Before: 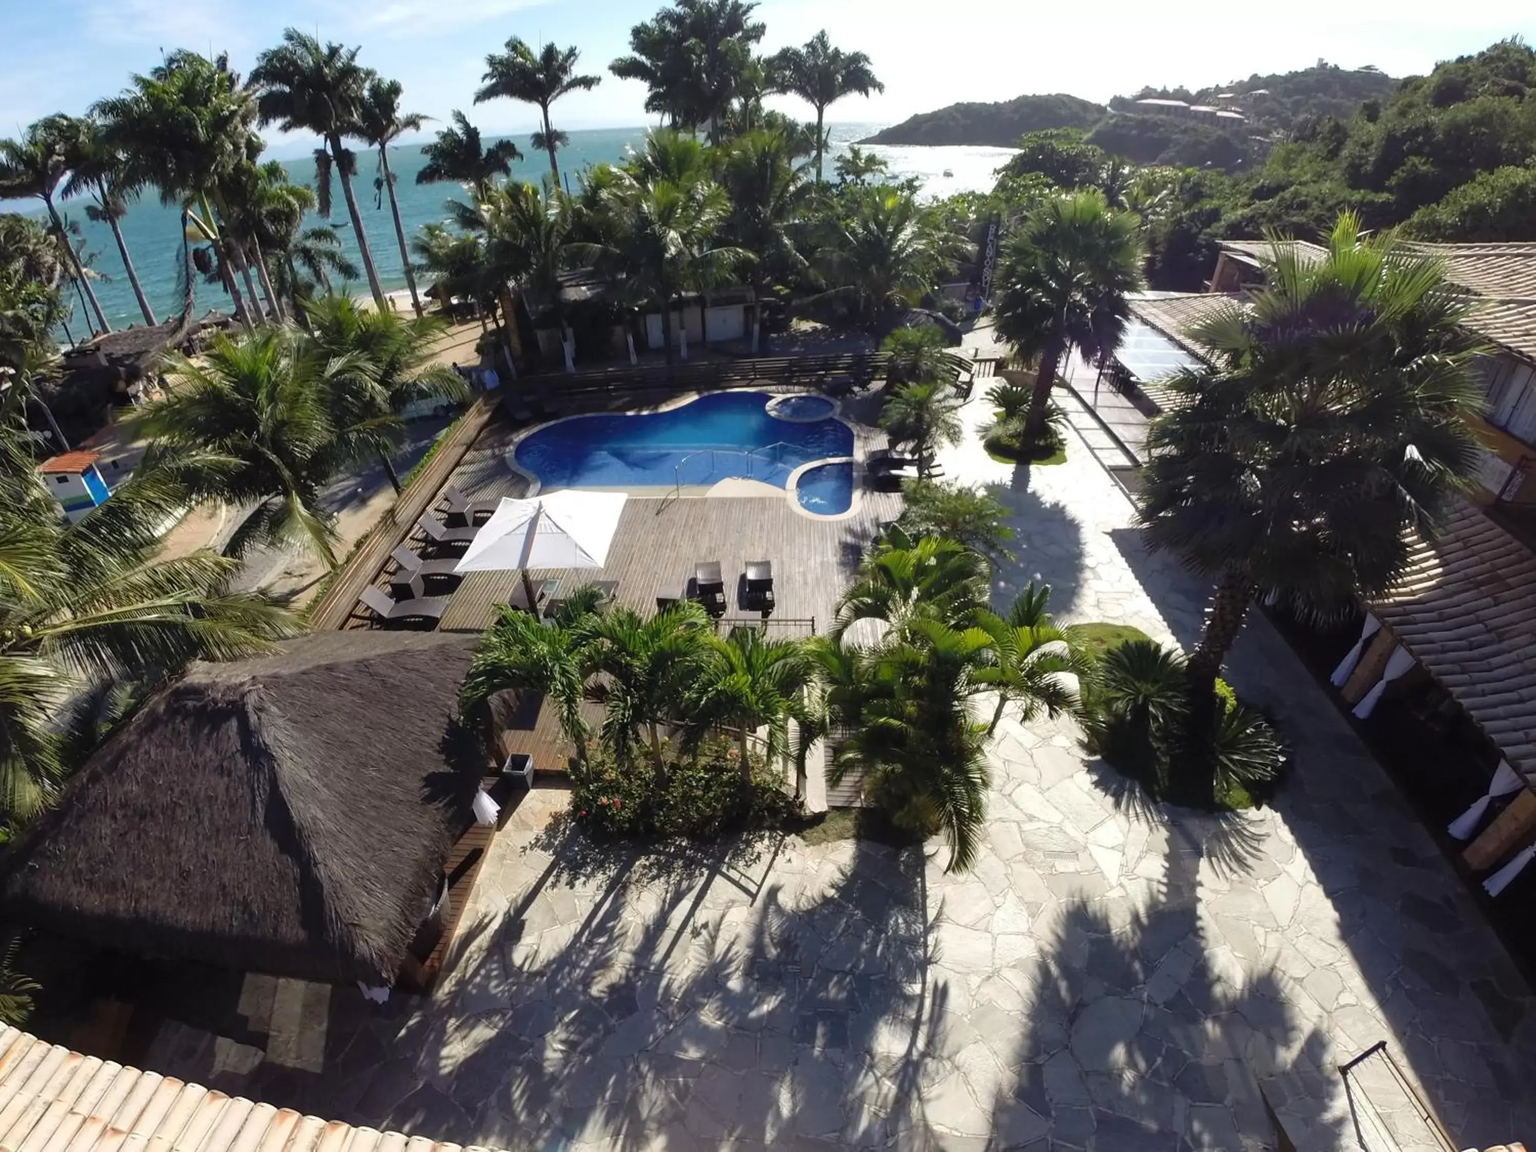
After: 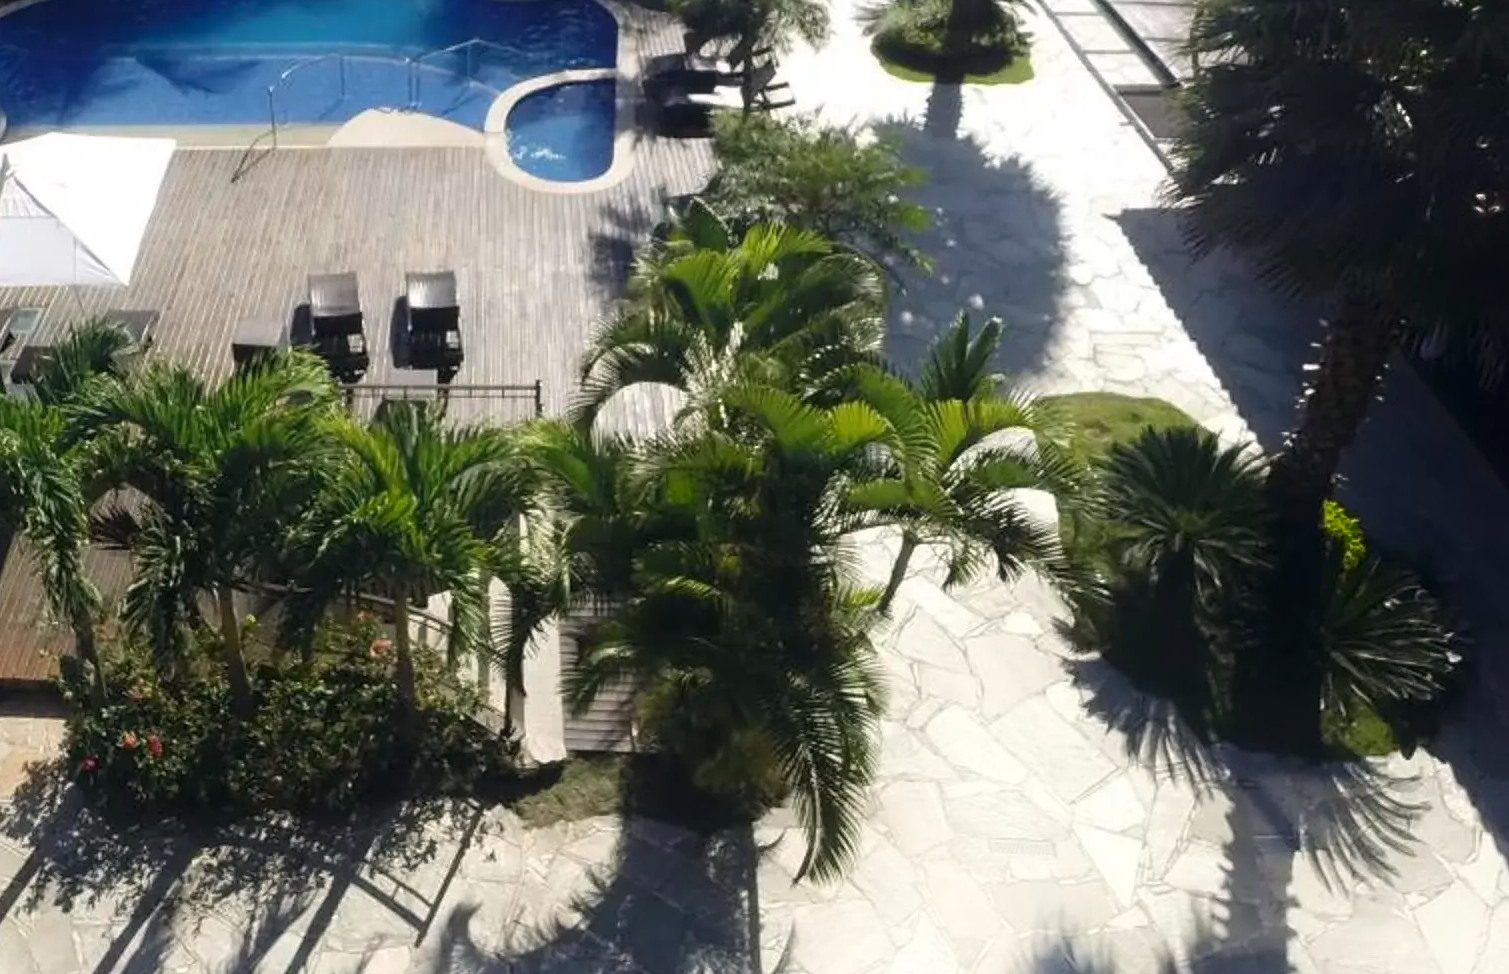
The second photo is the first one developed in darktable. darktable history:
color balance: mode lift, gamma, gain (sRGB), lift [1, 1, 1.022, 1.026]
crop: left 35.03%, top 36.625%, right 14.663%, bottom 20.057%
shadows and highlights: shadows -54.3, highlights 86.09, soften with gaussian
